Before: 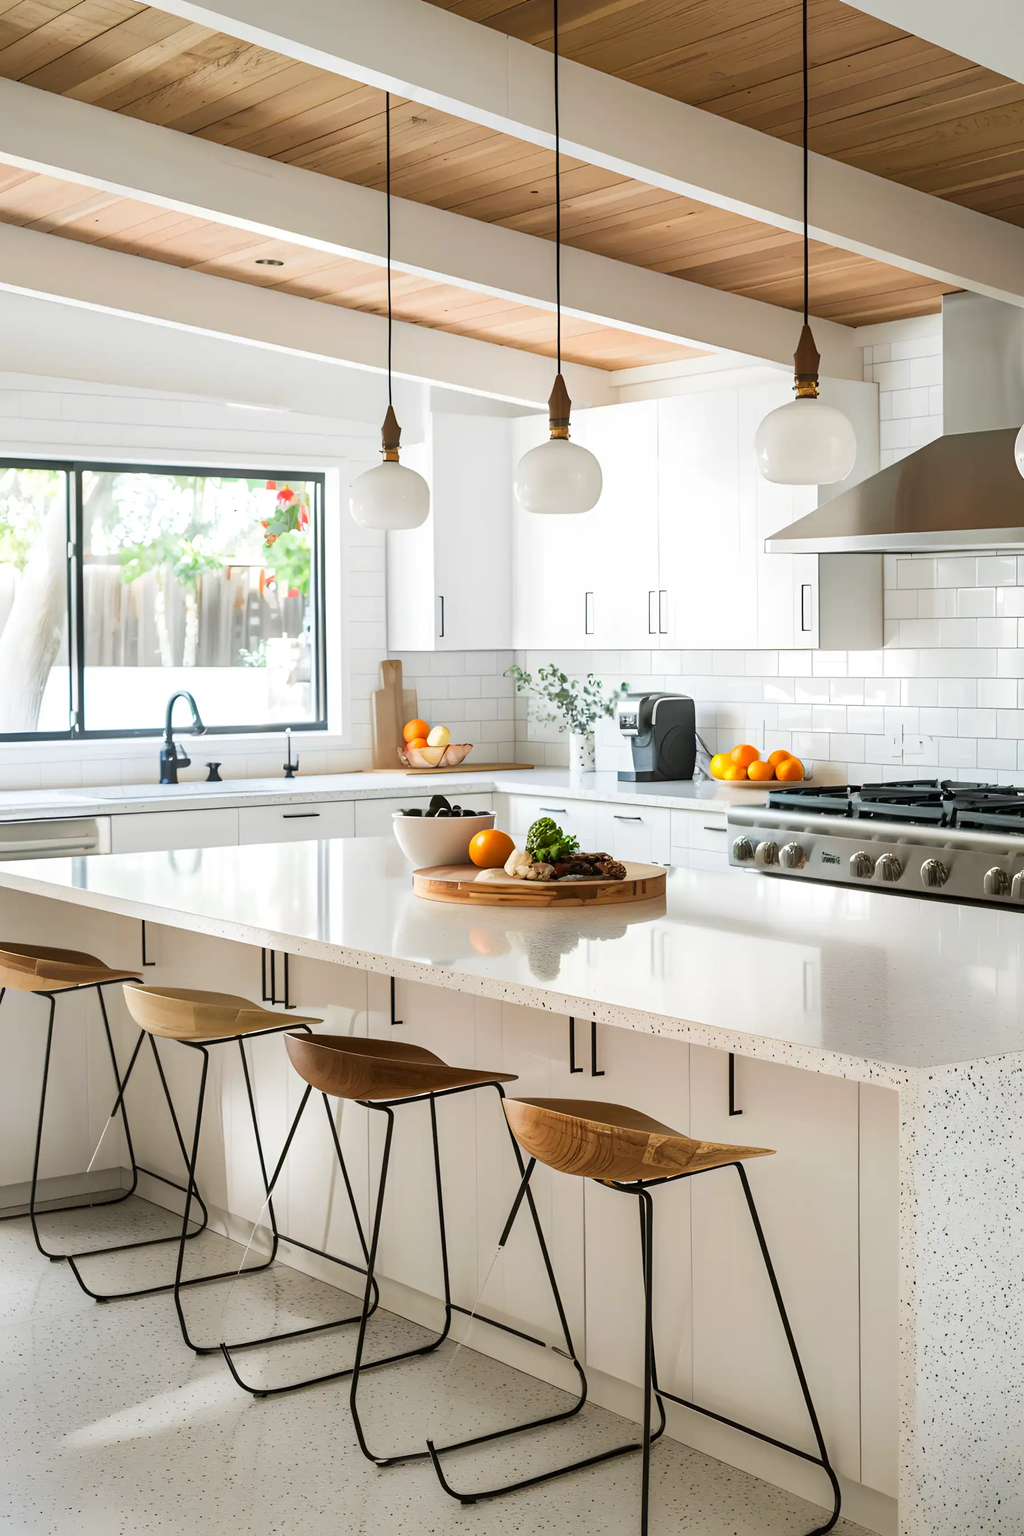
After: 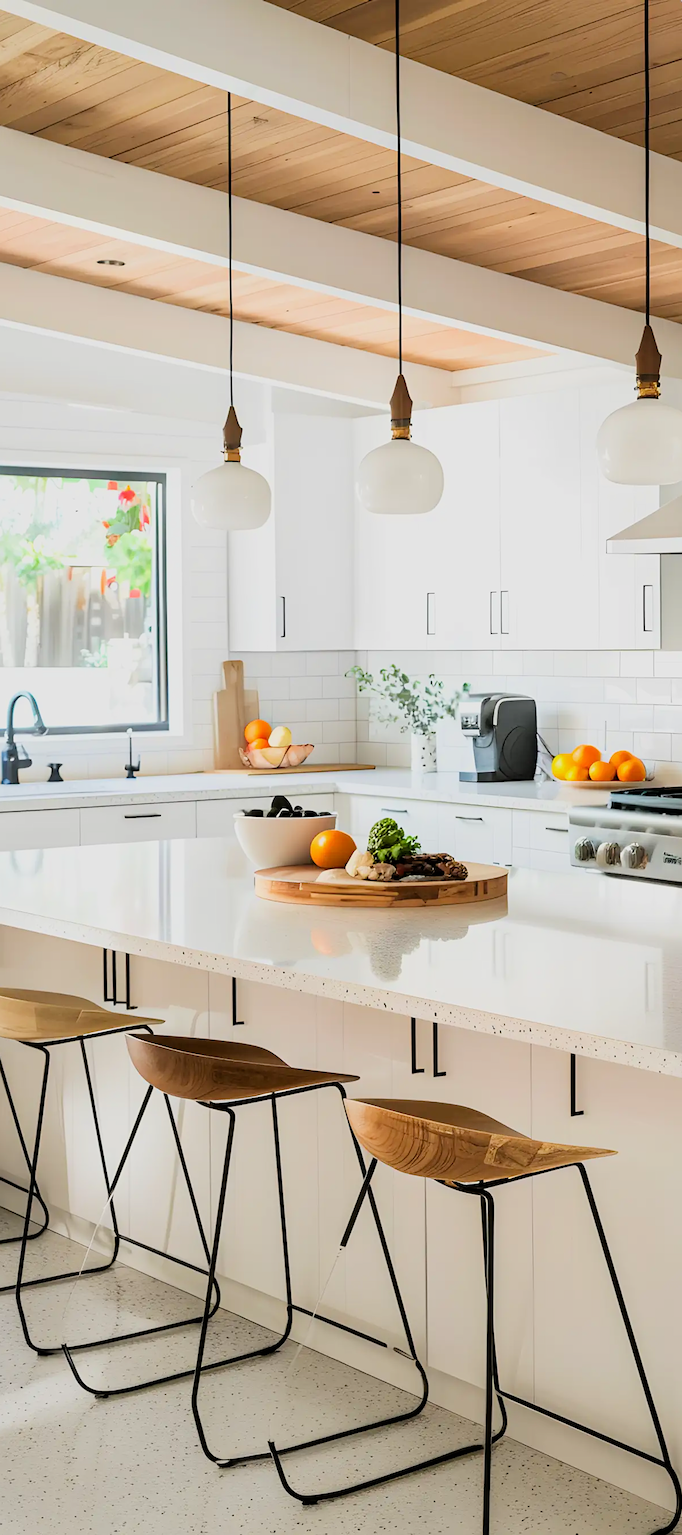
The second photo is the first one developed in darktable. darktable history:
crop and rotate: left 15.546%, right 17.787%
exposure: black level correction 0.001, exposure 0.5 EV, compensate exposure bias true, compensate highlight preservation false
filmic rgb: black relative exposure -7.65 EV, white relative exposure 4.56 EV, hardness 3.61, color science v6 (2022)
sharpen: amount 0.2
